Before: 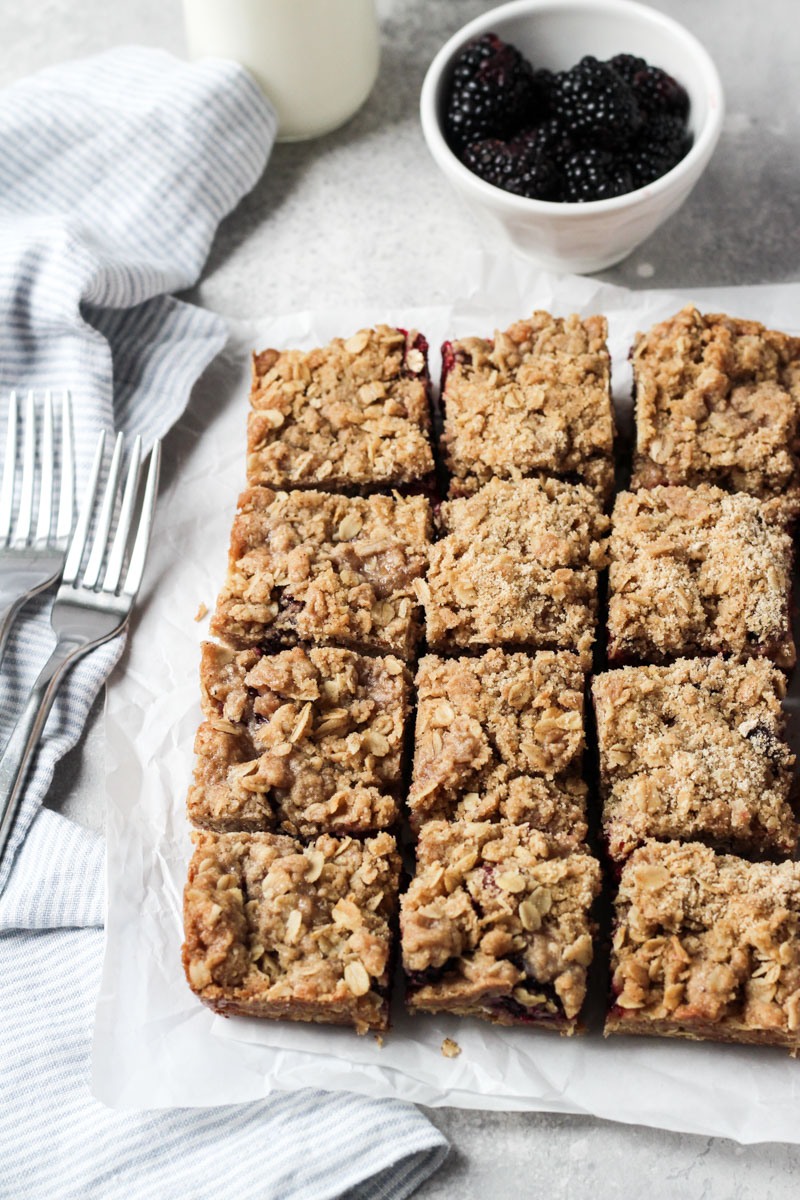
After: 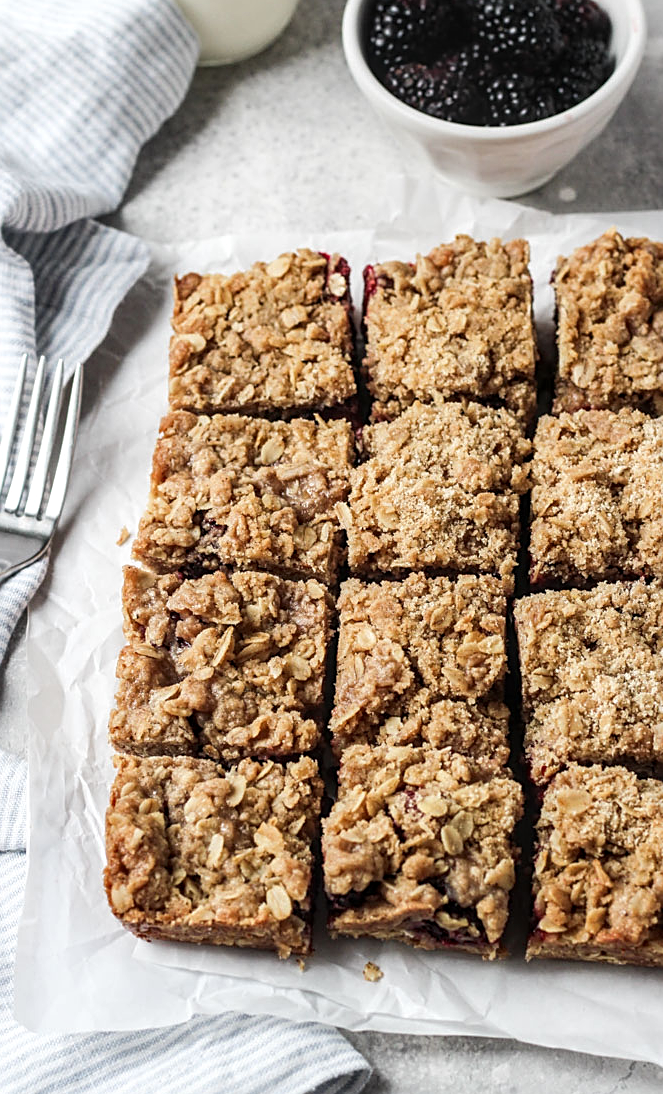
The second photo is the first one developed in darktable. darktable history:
crop: left 9.801%, top 6.343%, right 7.276%, bottom 2.453%
local contrast: on, module defaults
sharpen: on, module defaults
